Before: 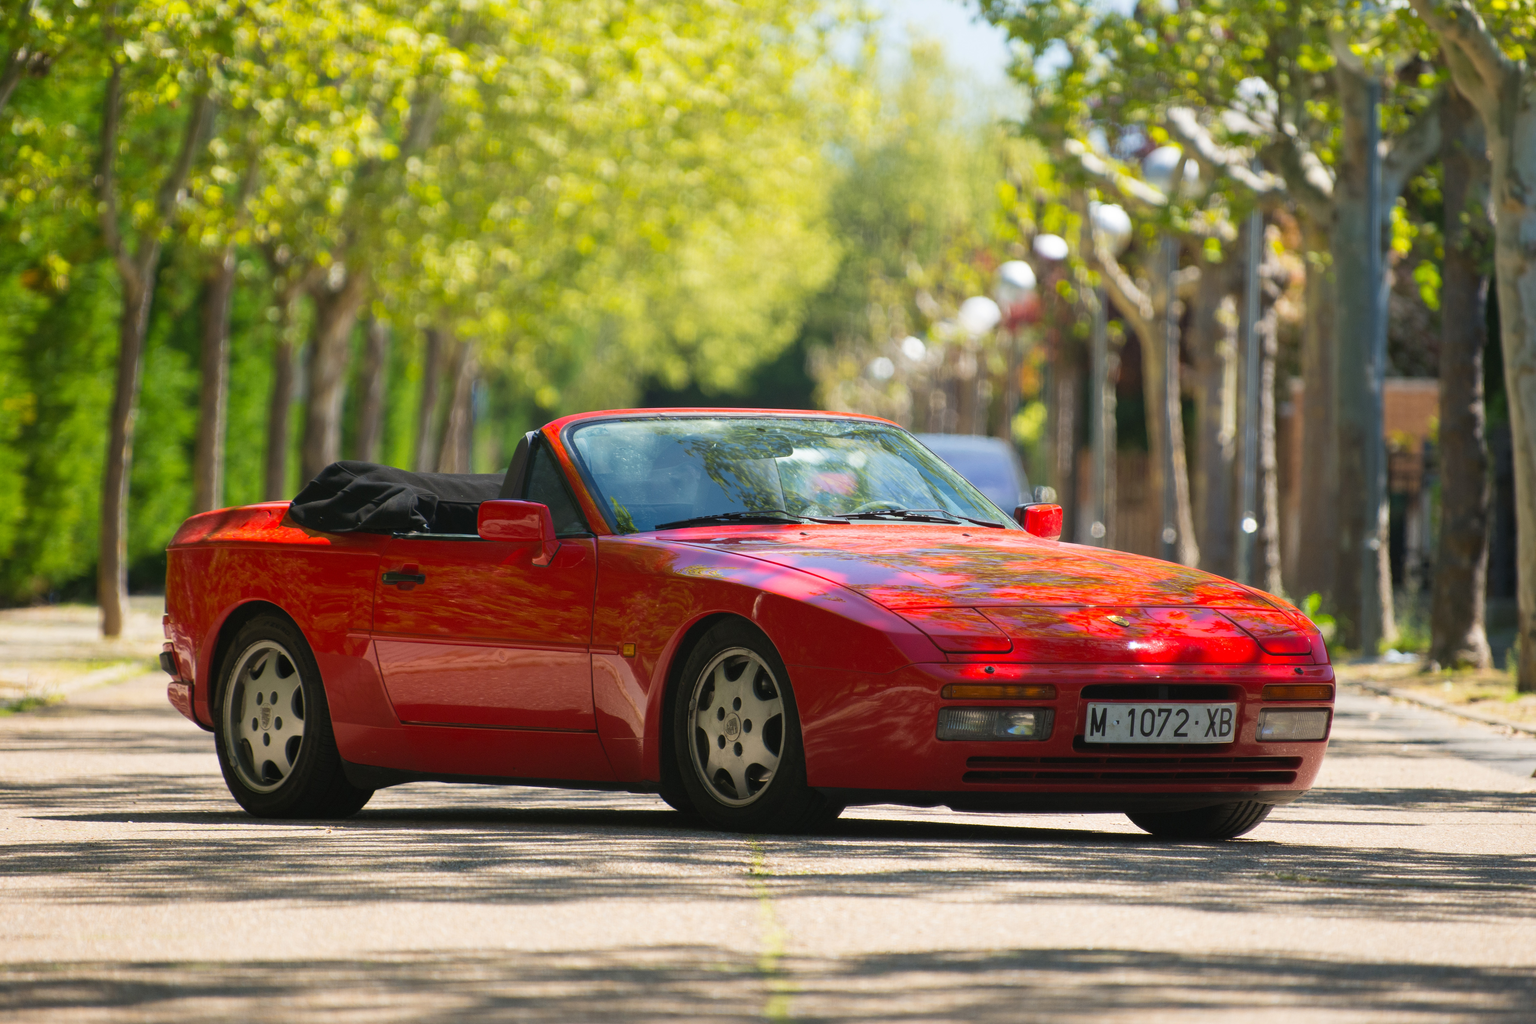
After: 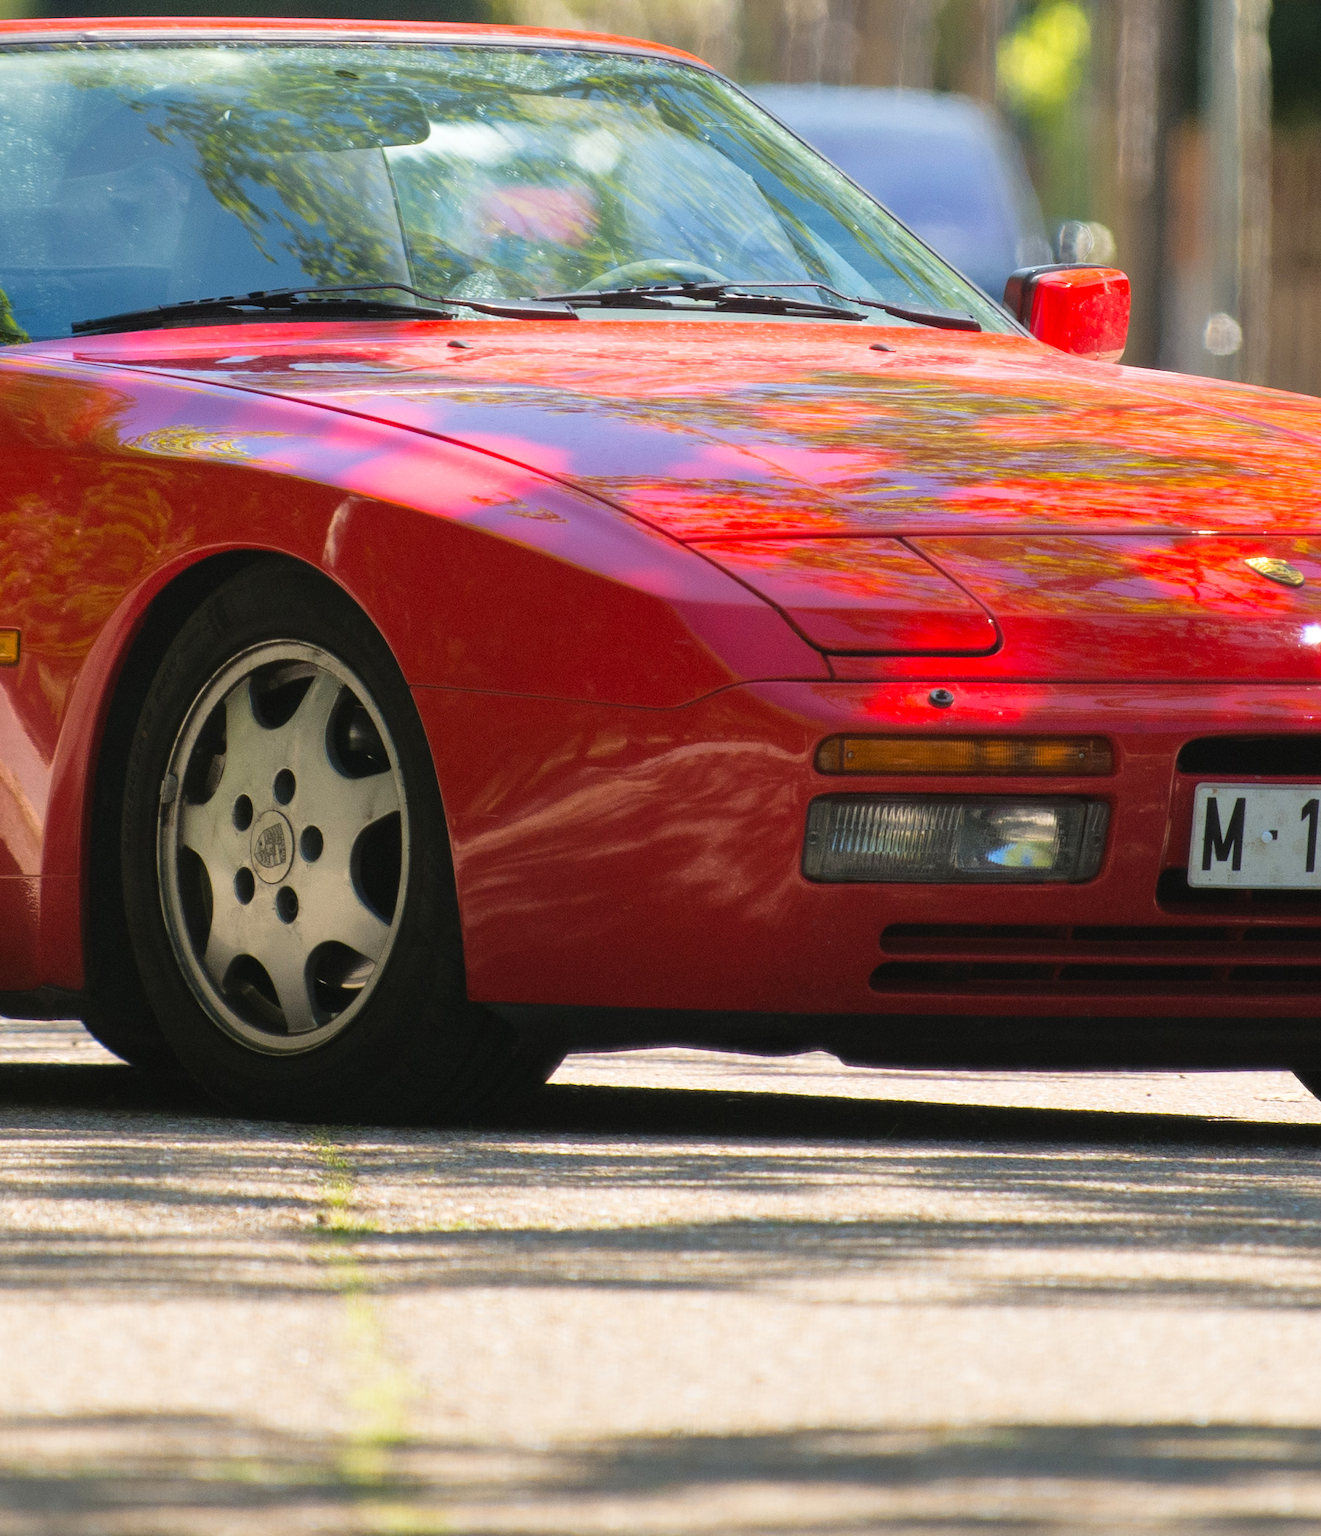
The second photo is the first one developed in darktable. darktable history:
crop: left 40.878%, top 39.176%, right 25.993%, bottom 3.081%
tone equalizer: -8 EV 0.001 EV, -7 EV -0.004 EV, -6 EV 0.009 EV, -5 EV 0.032 EV, -4 EV 0.276 EV, -3 EV 0.644 EV, -2 EV 0.584 EV, -1 EV 0.187 EV, +0 EV 0.024 EV
